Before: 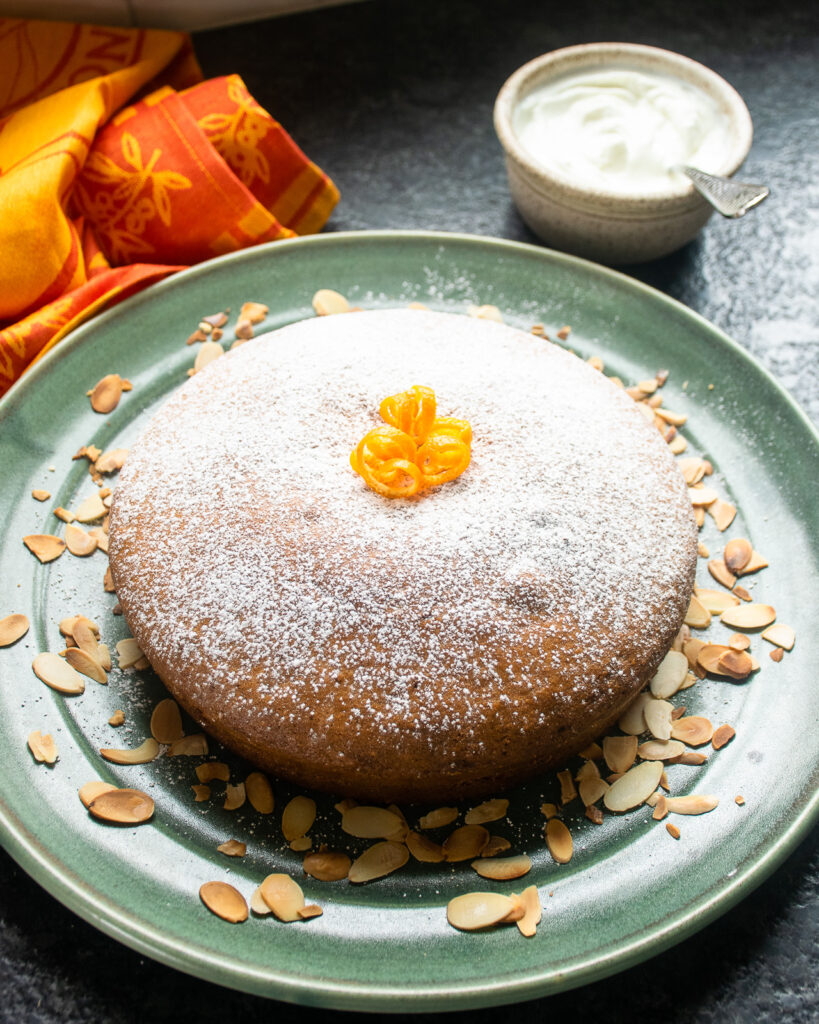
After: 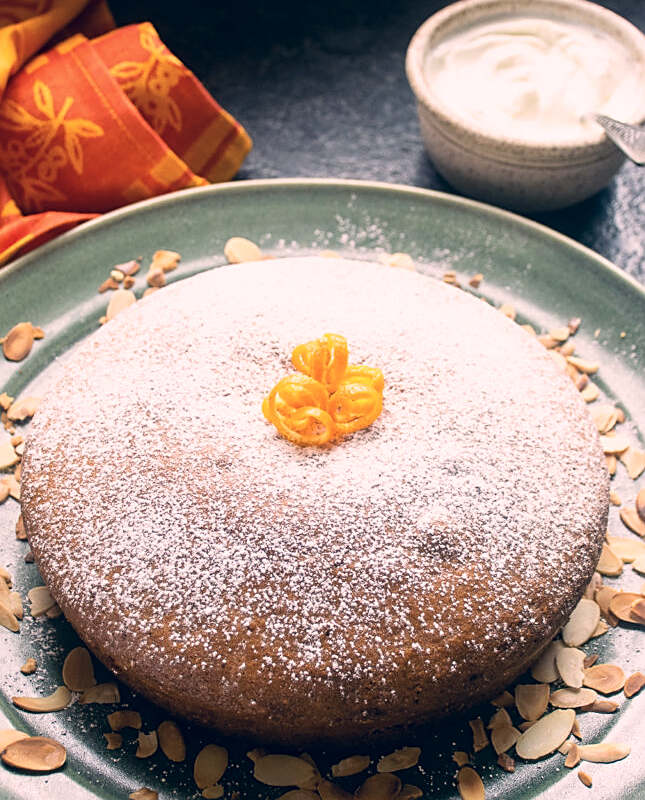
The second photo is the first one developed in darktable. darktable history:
color correction: highlights a* 14.46, highlights b* 5.85, shadows a* -5.53, shadows b* -15.24, saturation 0.85
sharpen: on, module defaults
crop and rotate: left 10.77%, top 5.1%, right 10.41%, bottom 16.76%
